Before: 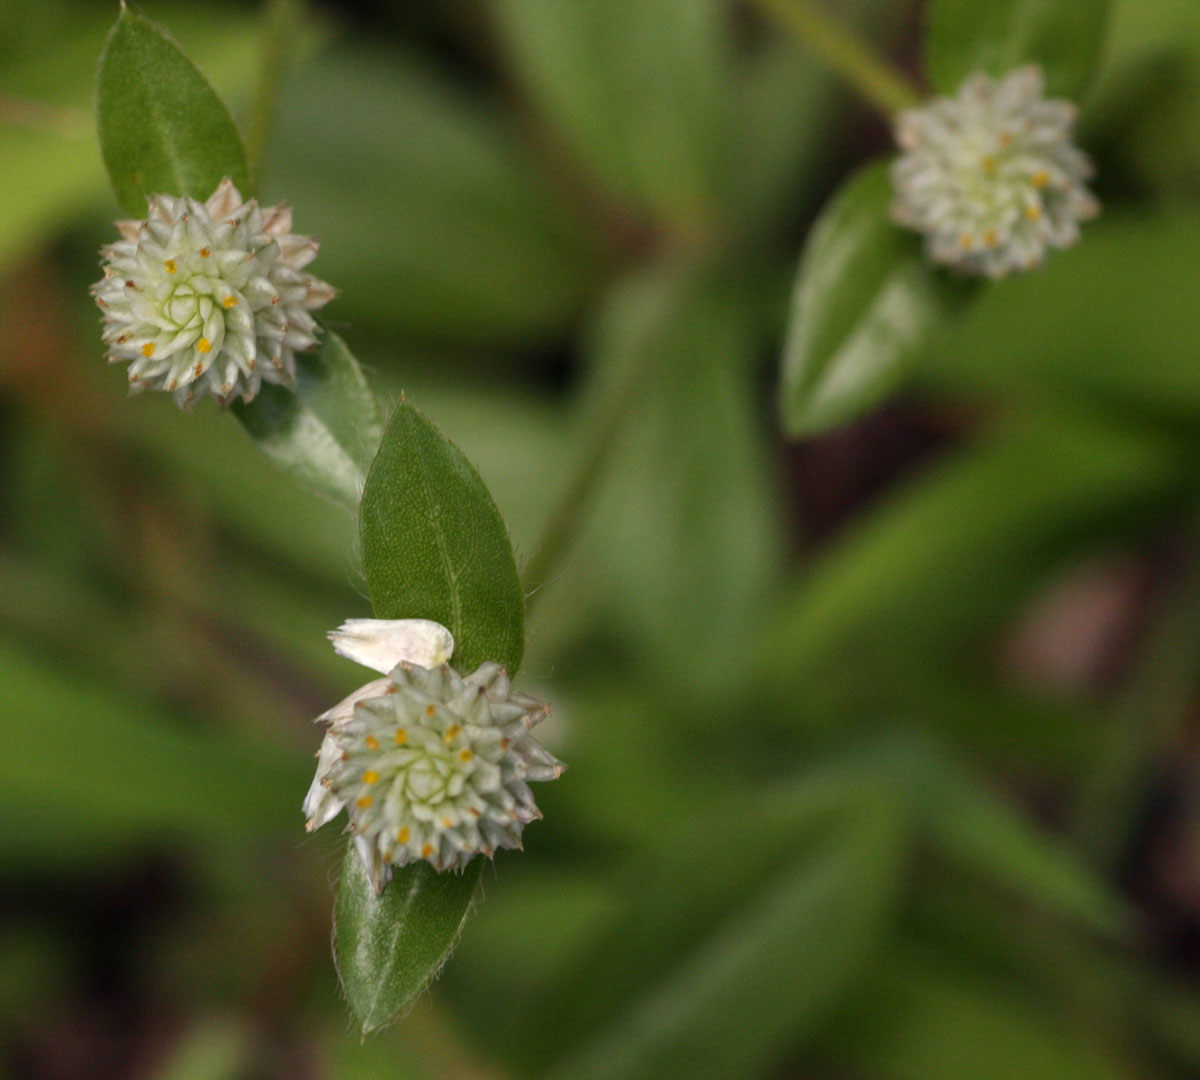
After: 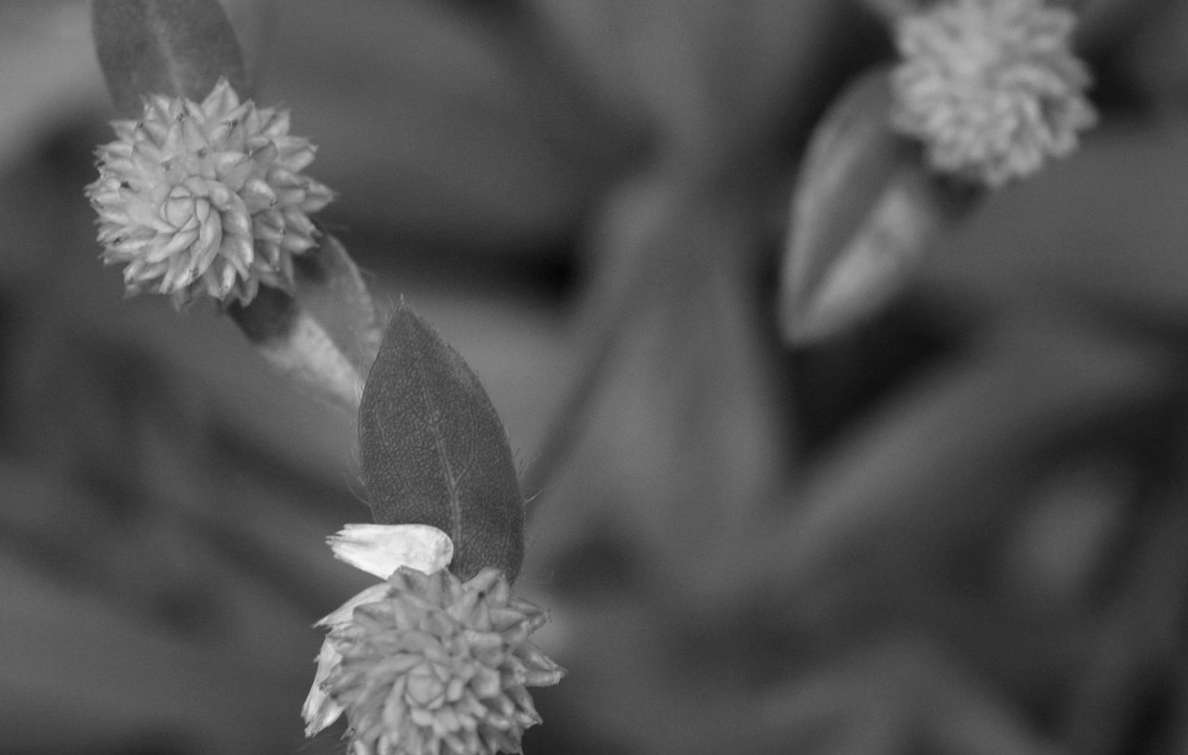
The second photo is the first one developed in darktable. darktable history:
crop and rotate: top 8.293%, bottom 20.996%
color correction: highlights a* 11.96, highlights b* 11.58
rotate and perspective: rotation 0.174°, lens shift (vertical) 0.013, lens shift (horizontal) 0.019, shear 0.001, automatic cropping original format, crop left 0.007, crop right 0.991, crop top 0.016, crop bottom 0.997
monochrome: a 73.58, b 64.21
